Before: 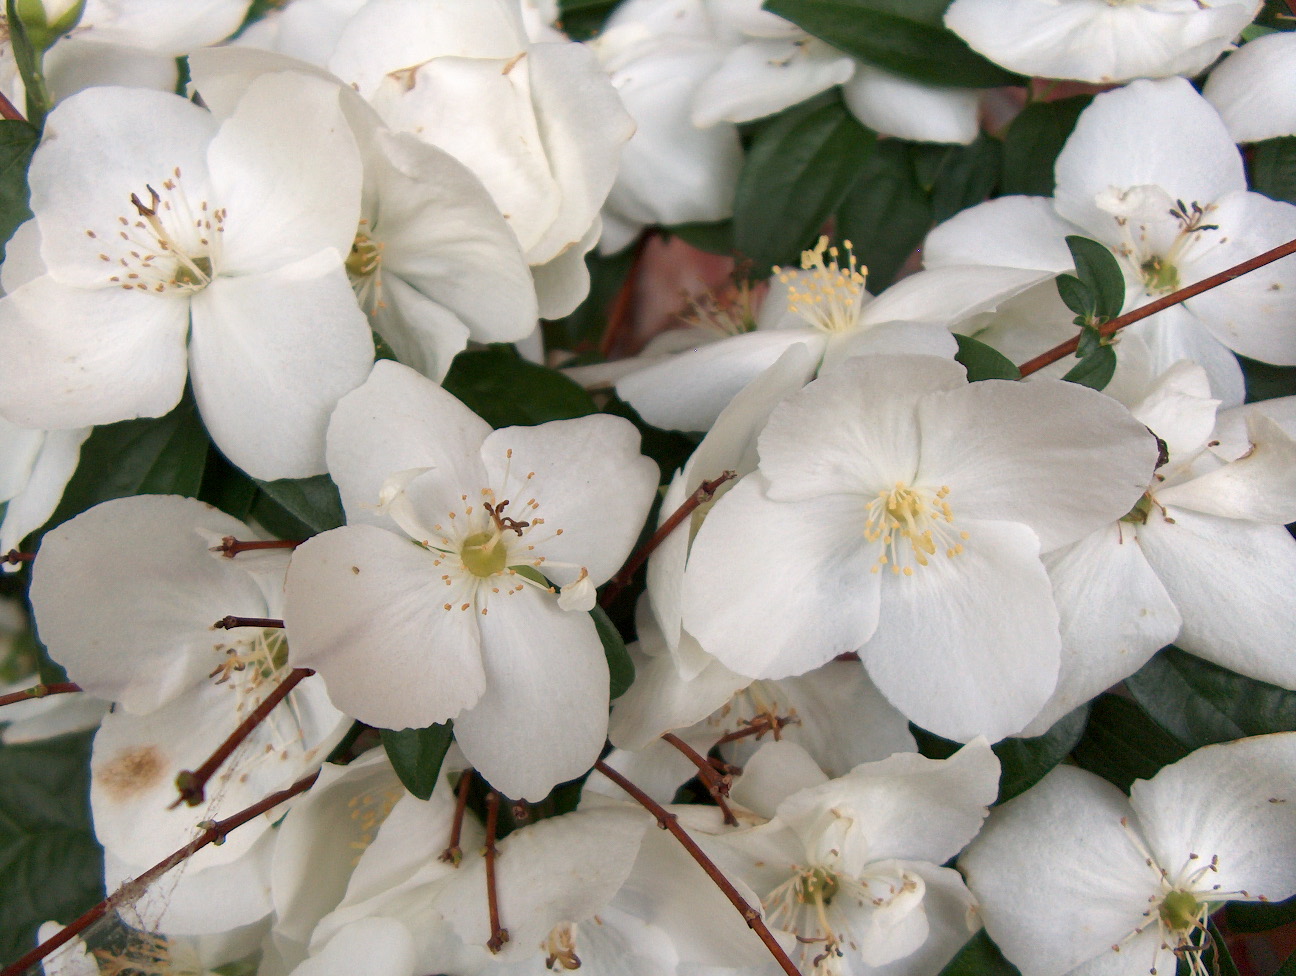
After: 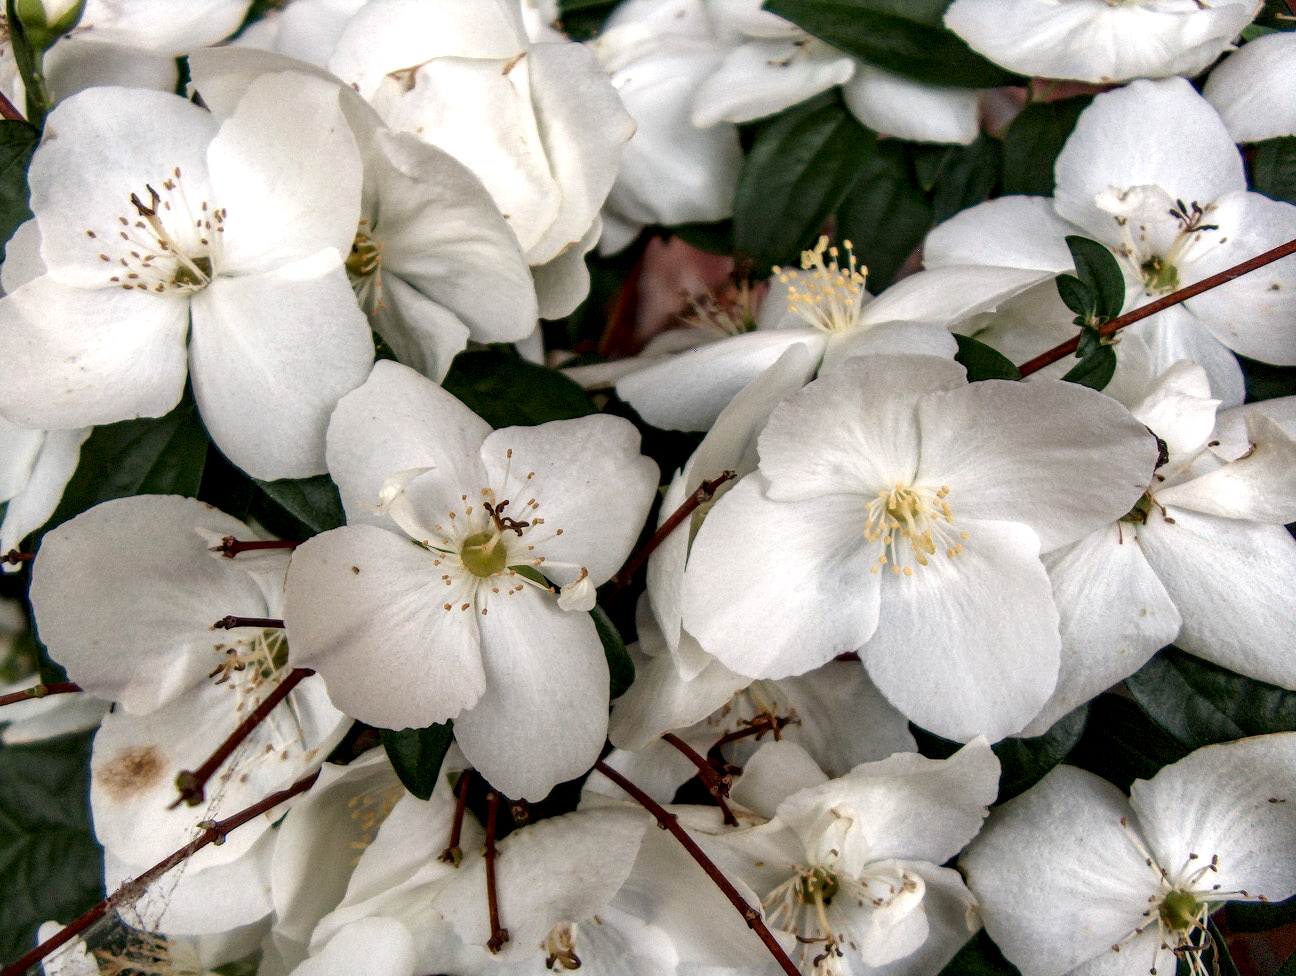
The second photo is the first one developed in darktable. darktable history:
local contrast: highlights 18%, detail 188%
tone equalizer: mask exposure compensation -0.507 EV
